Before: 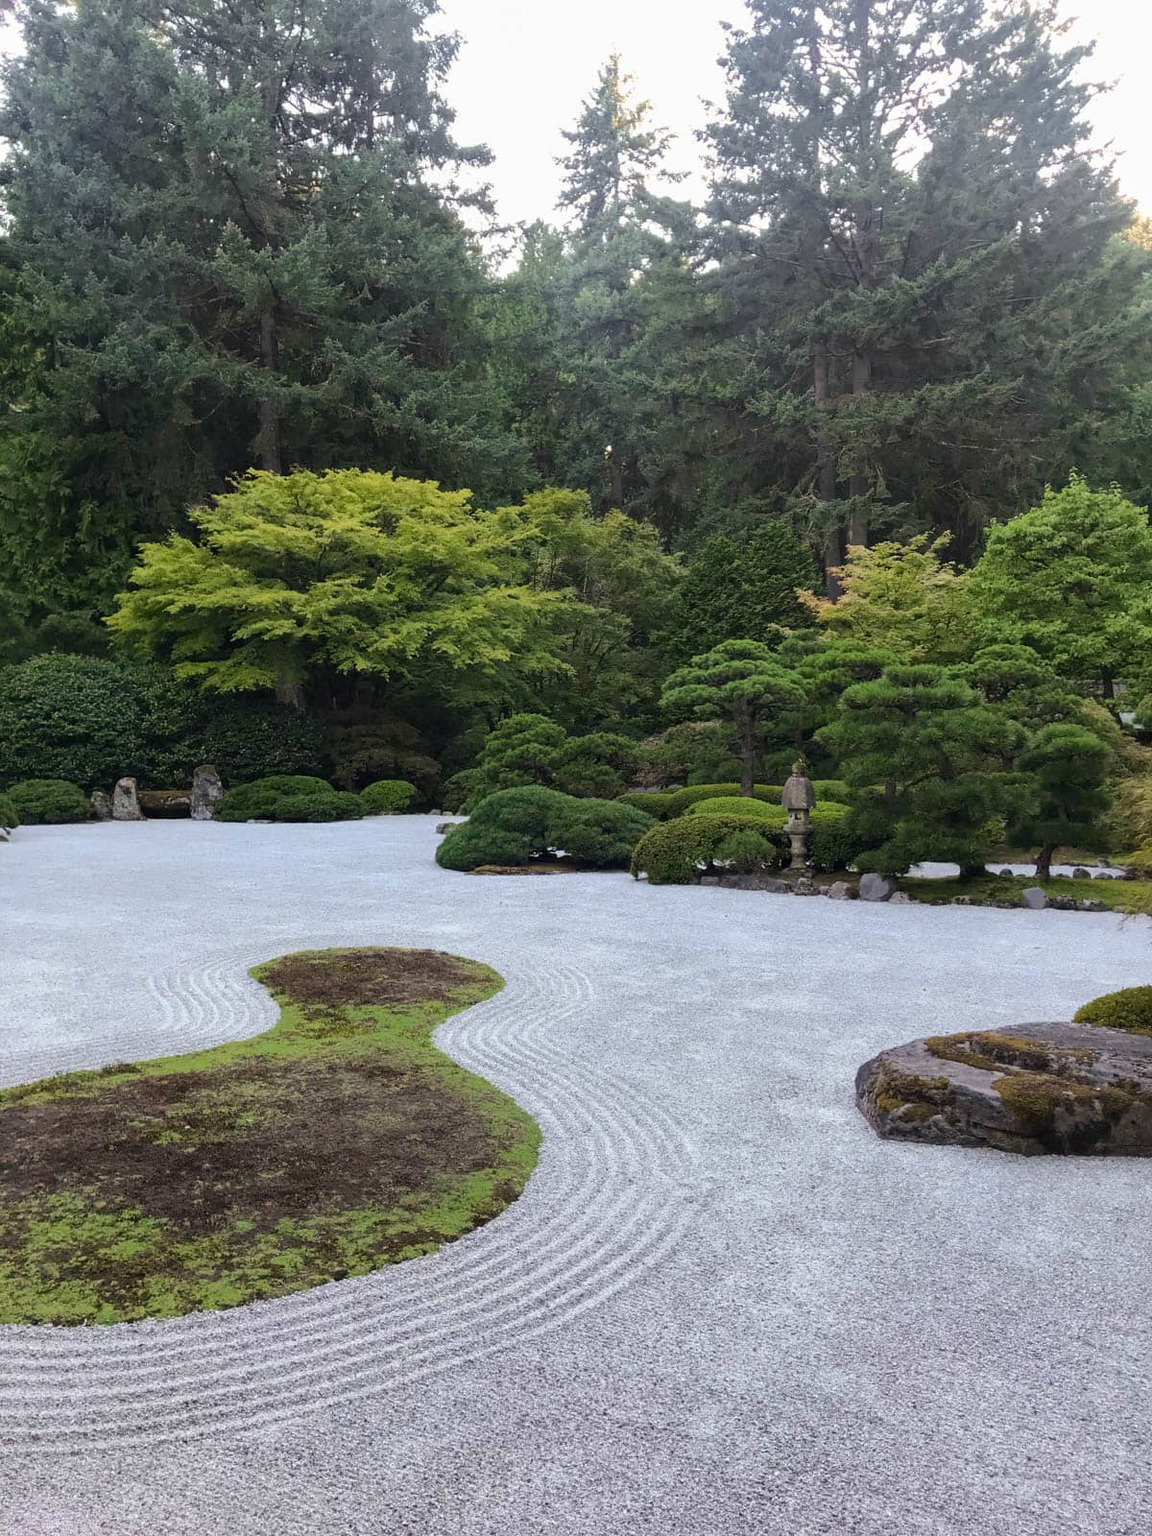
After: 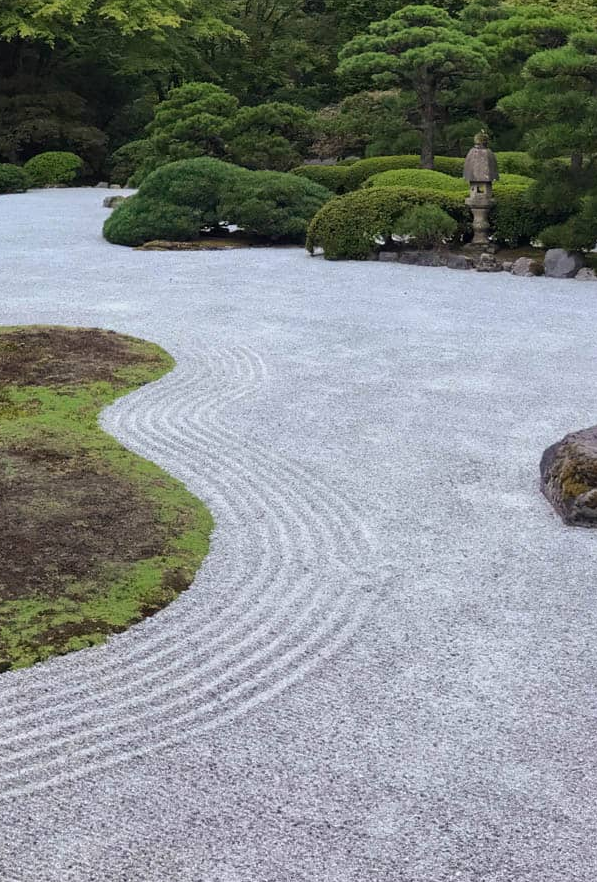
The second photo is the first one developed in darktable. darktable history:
crop: left 29.262%, top 41.374%, right 20.948%, bottom 3.473%
